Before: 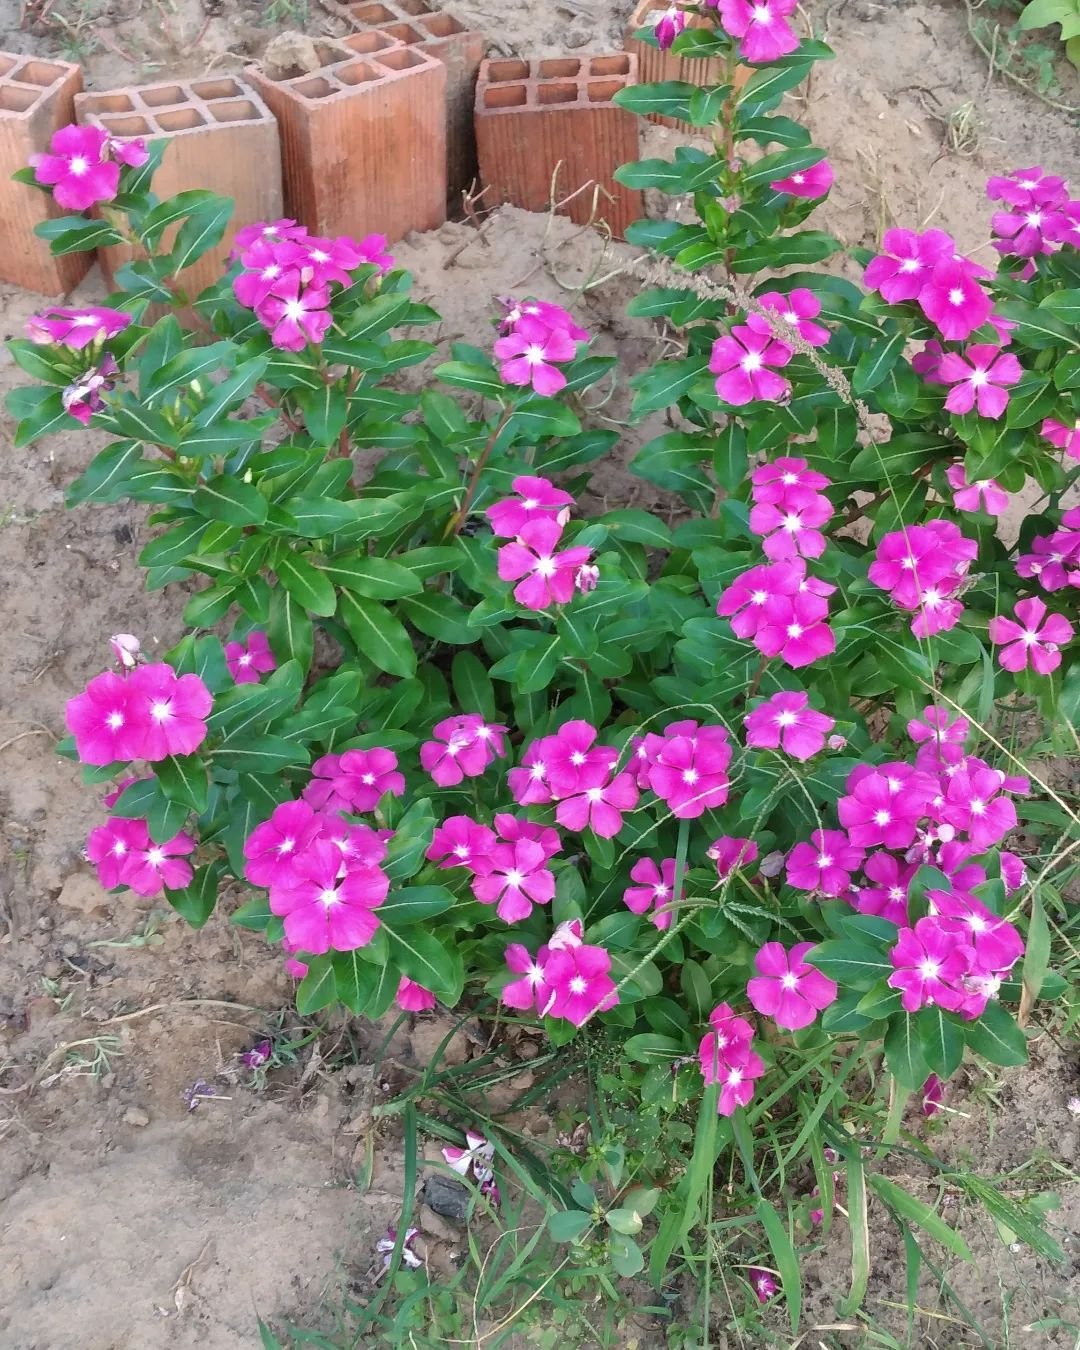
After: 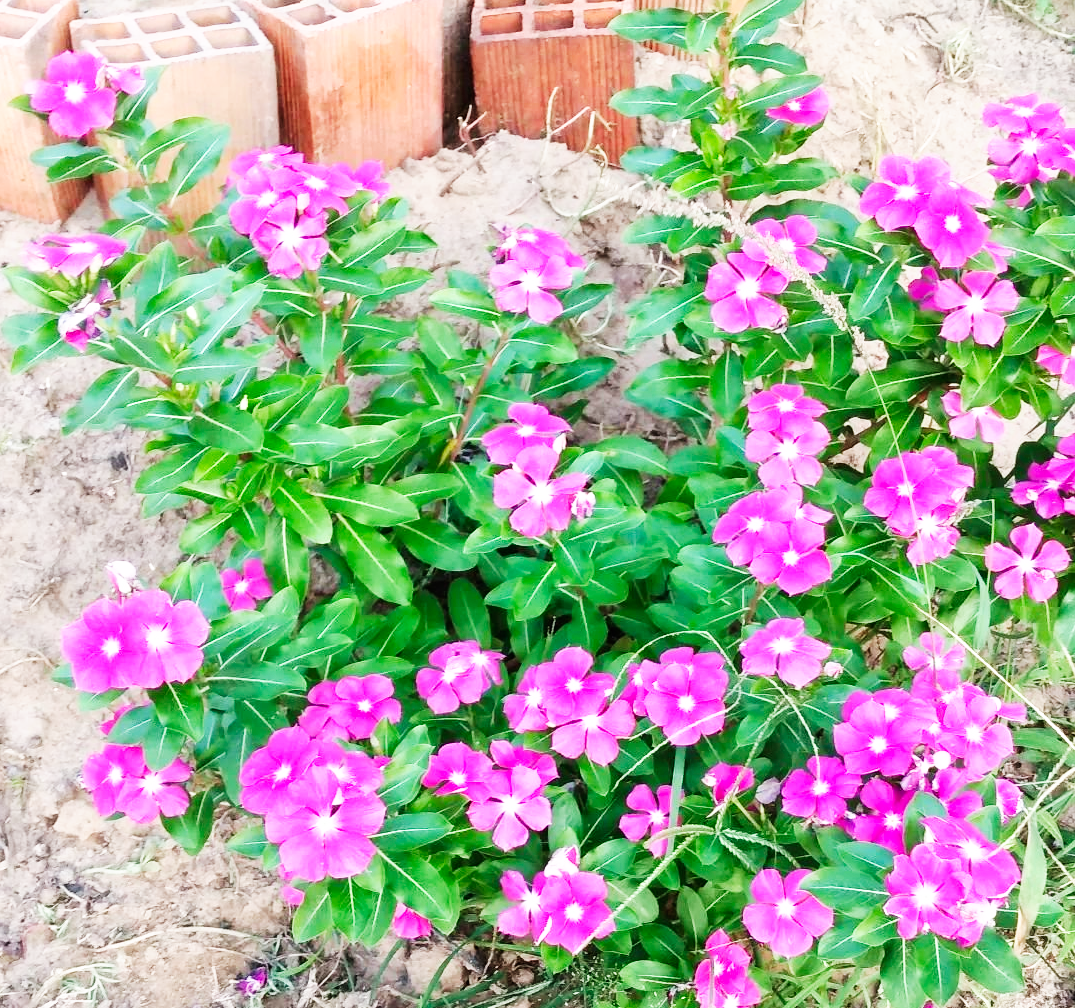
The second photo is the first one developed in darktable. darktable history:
base curve: curves: ch0 [(0, 0) (0.007, 0.004) (0.027, 0.03) (0.046, 0.07) (0.207, 0.54) (0.442, 0.872) (0.673, 0.972) (1, 1)], preserve colors none
crop: left 0.387%, top 5.469%, bottom 19.809%
